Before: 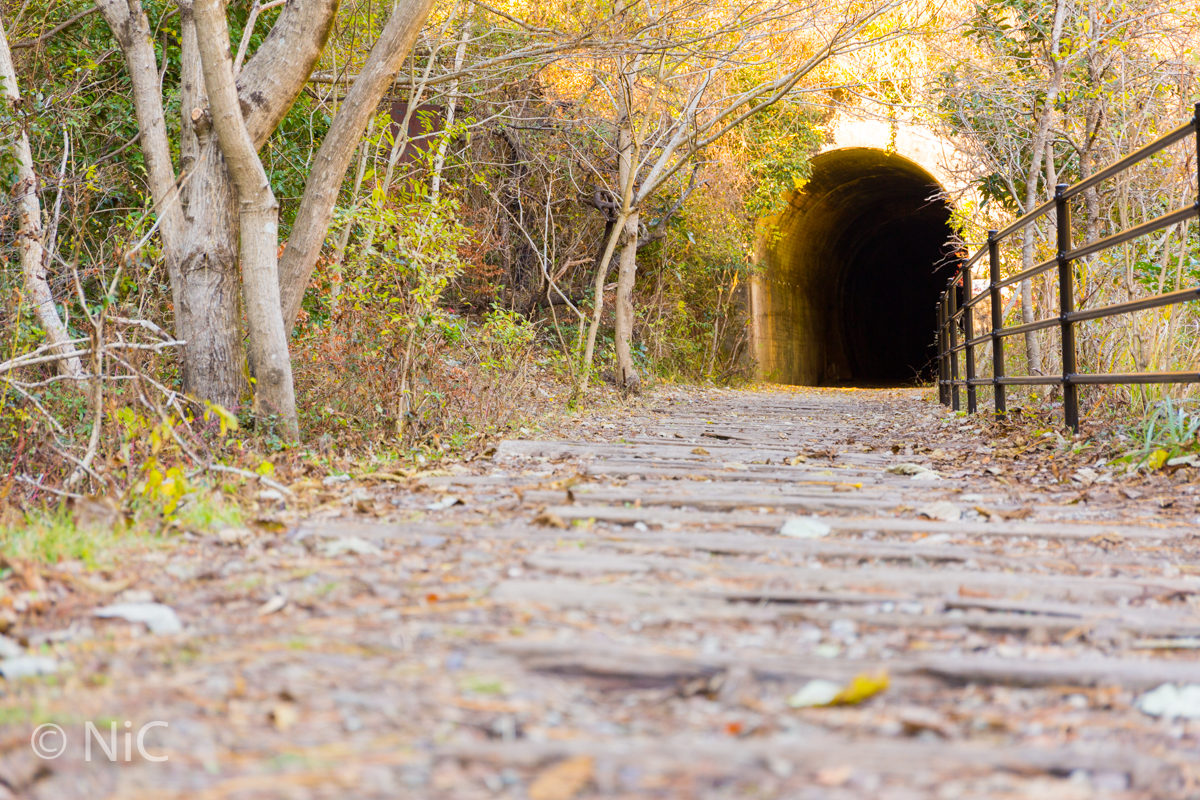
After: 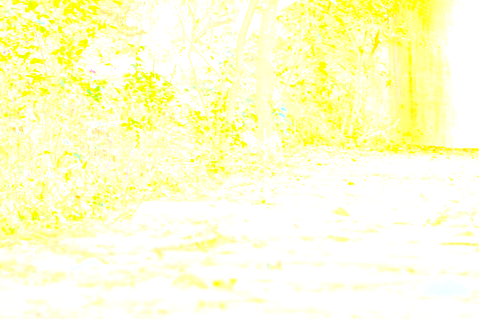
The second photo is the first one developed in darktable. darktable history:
sharpen: on, module defaults
contrast brightness saturation: contrast 0.2, brightness 0.2, saturation 0.8
crop: left 30%, top 30%, right 30%, bottom 30%
bloom: size 85%, threshold 5%, strength 85%
